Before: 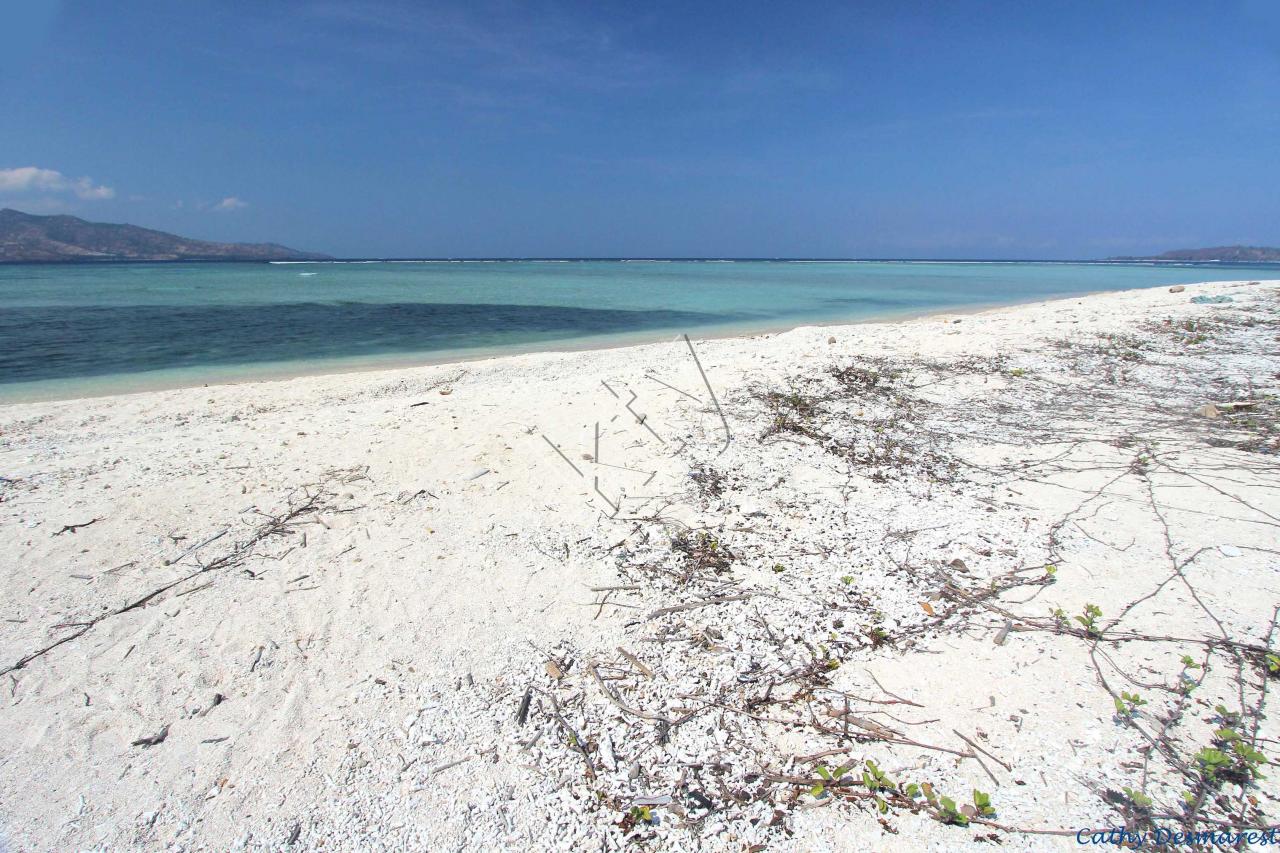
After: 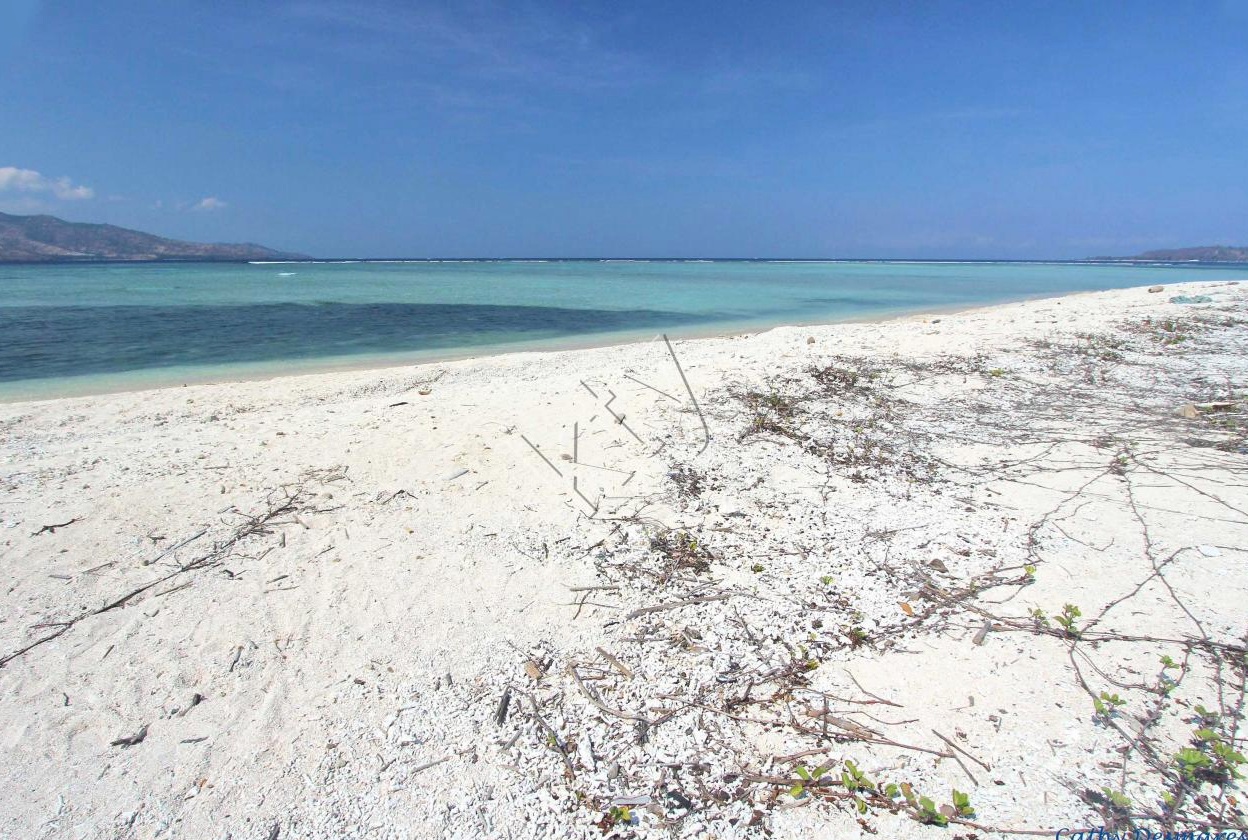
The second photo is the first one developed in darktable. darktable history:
crop and rotate: left 1.688%, right 0.758%, bottom 1.433%
tone equalizer: -8 EV 1.03 EV, -7 EV 0.978 EV, -6 EV 0.979 EV, -5 EV 0.99 EV, -4 EV 1.01 EV, -3 EV 0.755 EV, -2 EV 0.49 EV, -1 EV 0.243 EV
